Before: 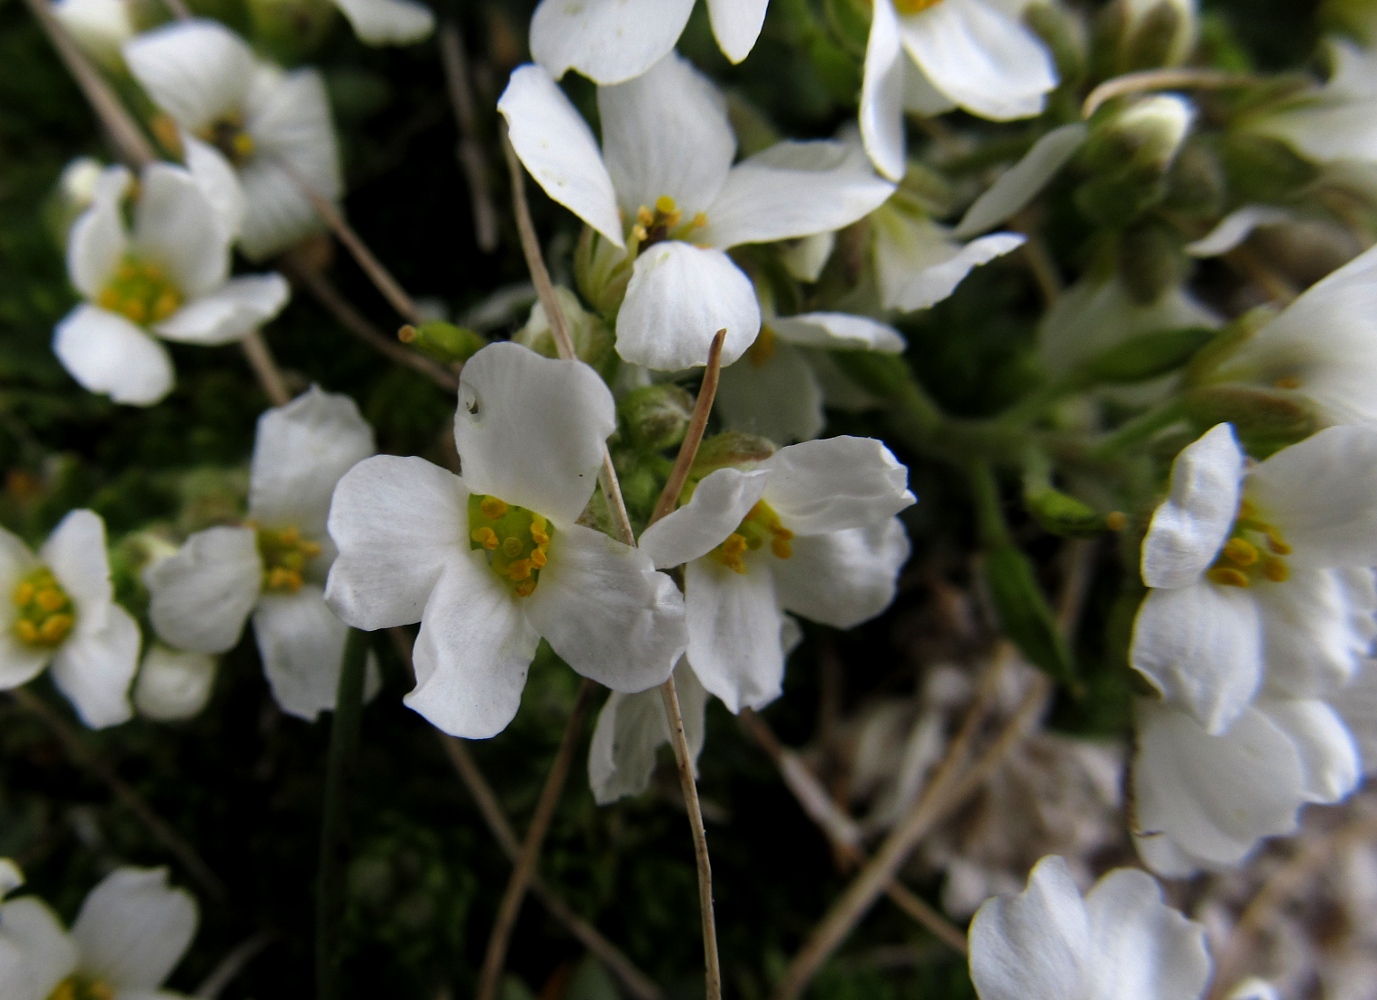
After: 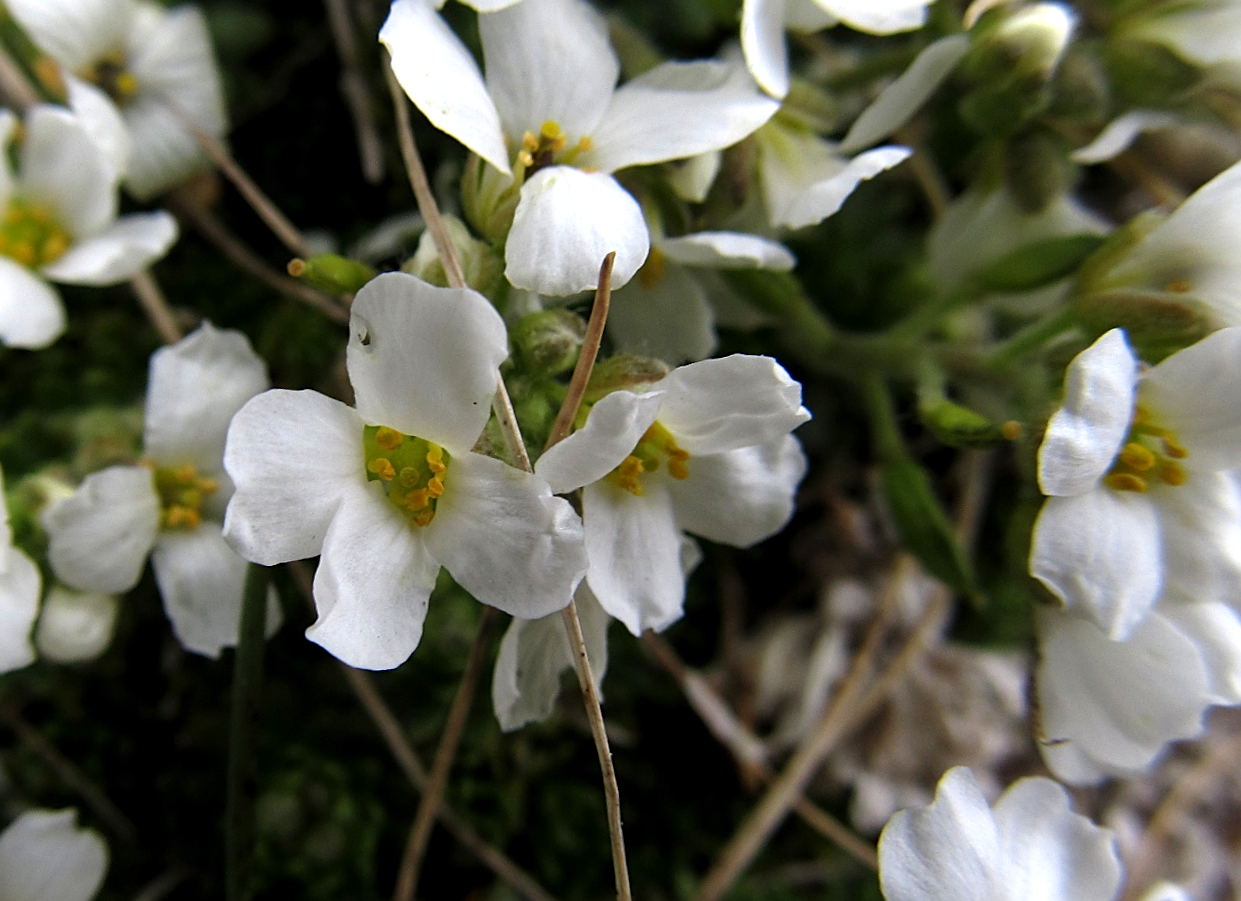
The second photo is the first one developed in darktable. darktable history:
exposure: exposure 0.426 EV, compensate highlight preservation false
crop and rotate: angle 1.96°, left 5.673%, top 5.673%
sharpen: on, module defaults
